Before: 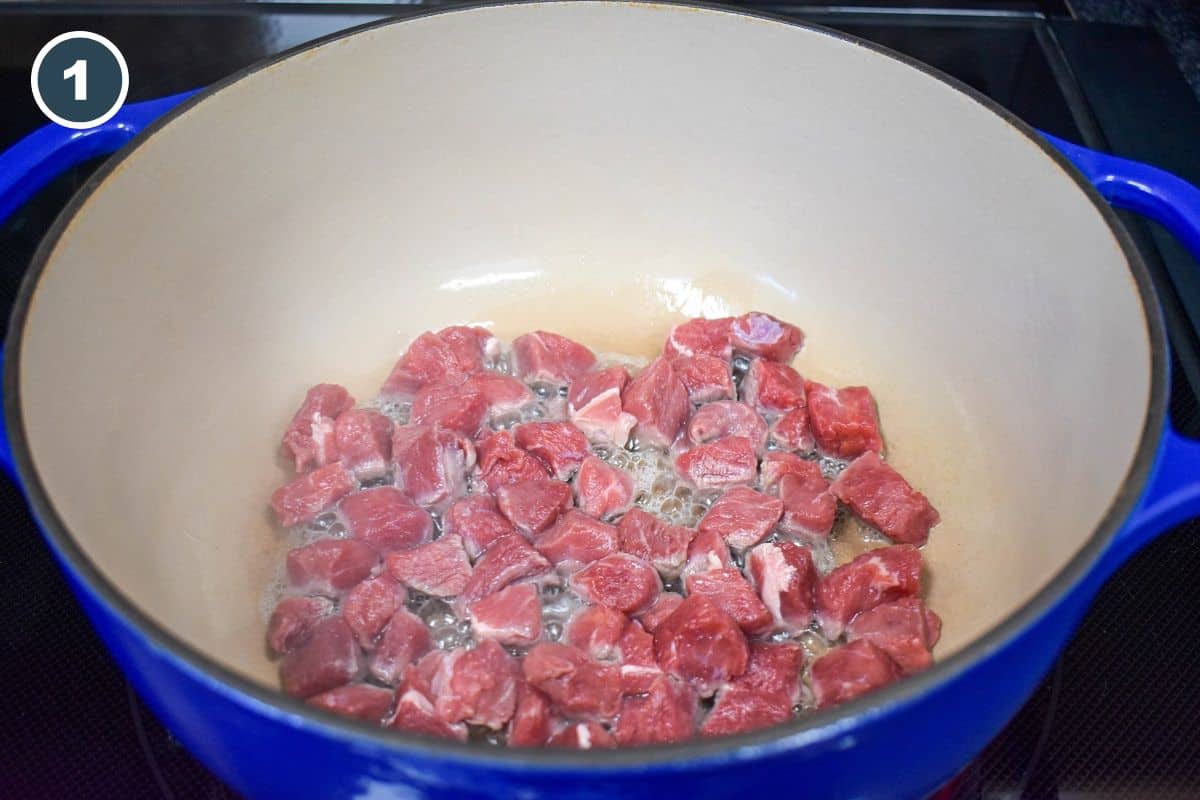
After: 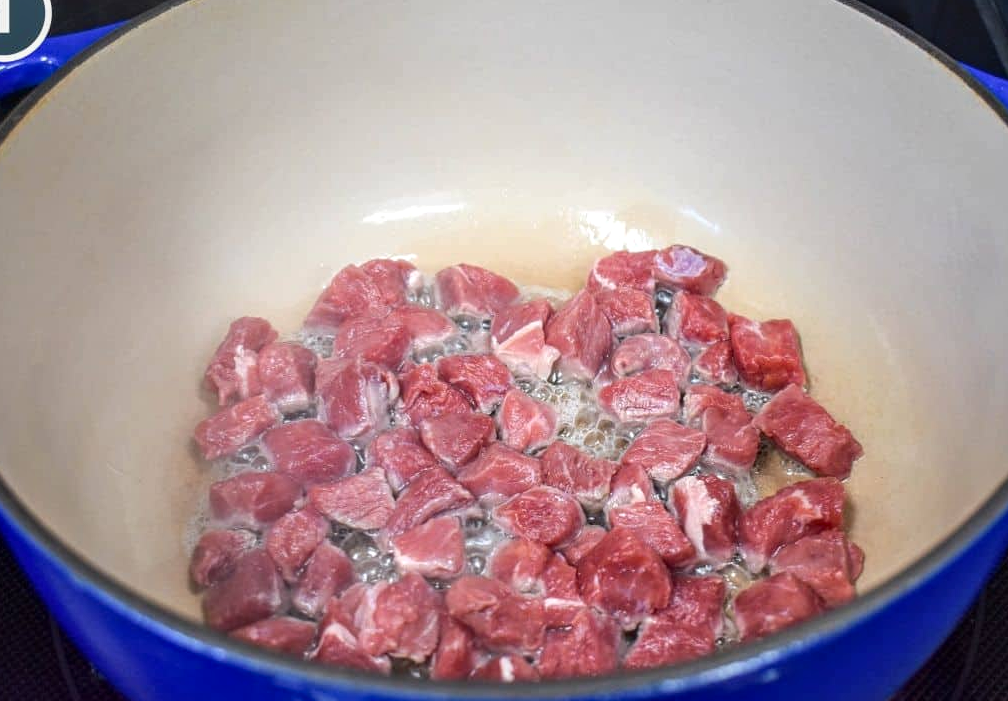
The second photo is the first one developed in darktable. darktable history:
crop: left 6.465%, top 8.377%, right 9.529%, bottom 3.976%
local contrast: on, module defaults
